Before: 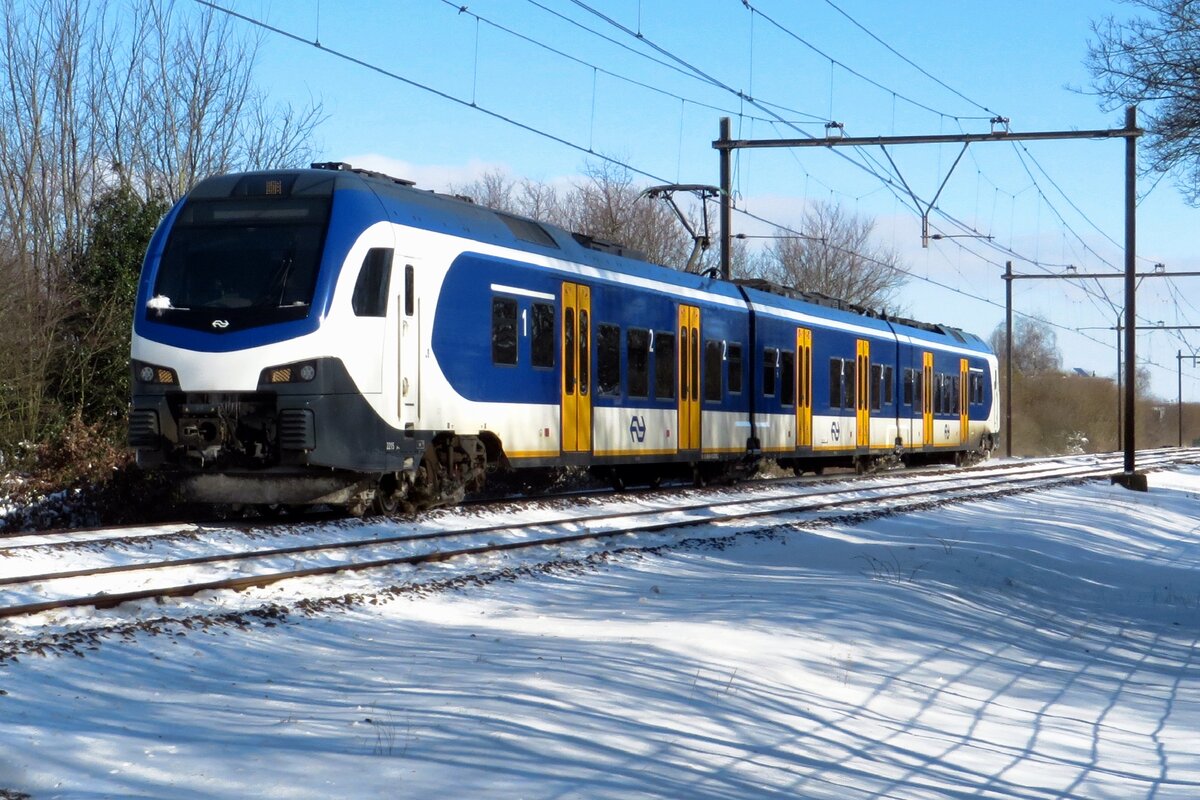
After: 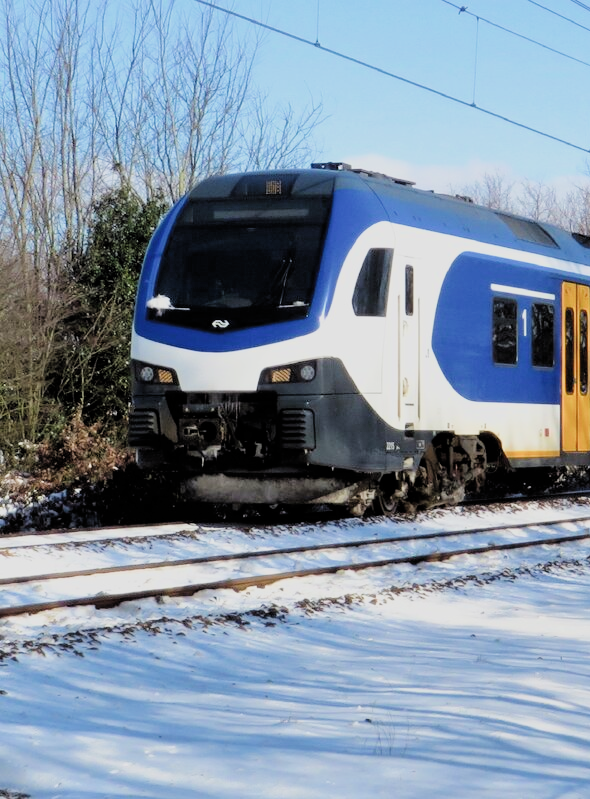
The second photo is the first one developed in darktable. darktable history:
tone equalizer: on, module defaults
crop and rotate: left 0.036%, top 0%, right 50.766%
exposure: black level correction 0, exposure 1.1 EV, compensate exposure bias true, compensate highlight preservation false
filmic rgb: black relative exposure -6.12 EV, white relative exposure 6.95 EV, hardness 2.26, color science v4 (2020)
